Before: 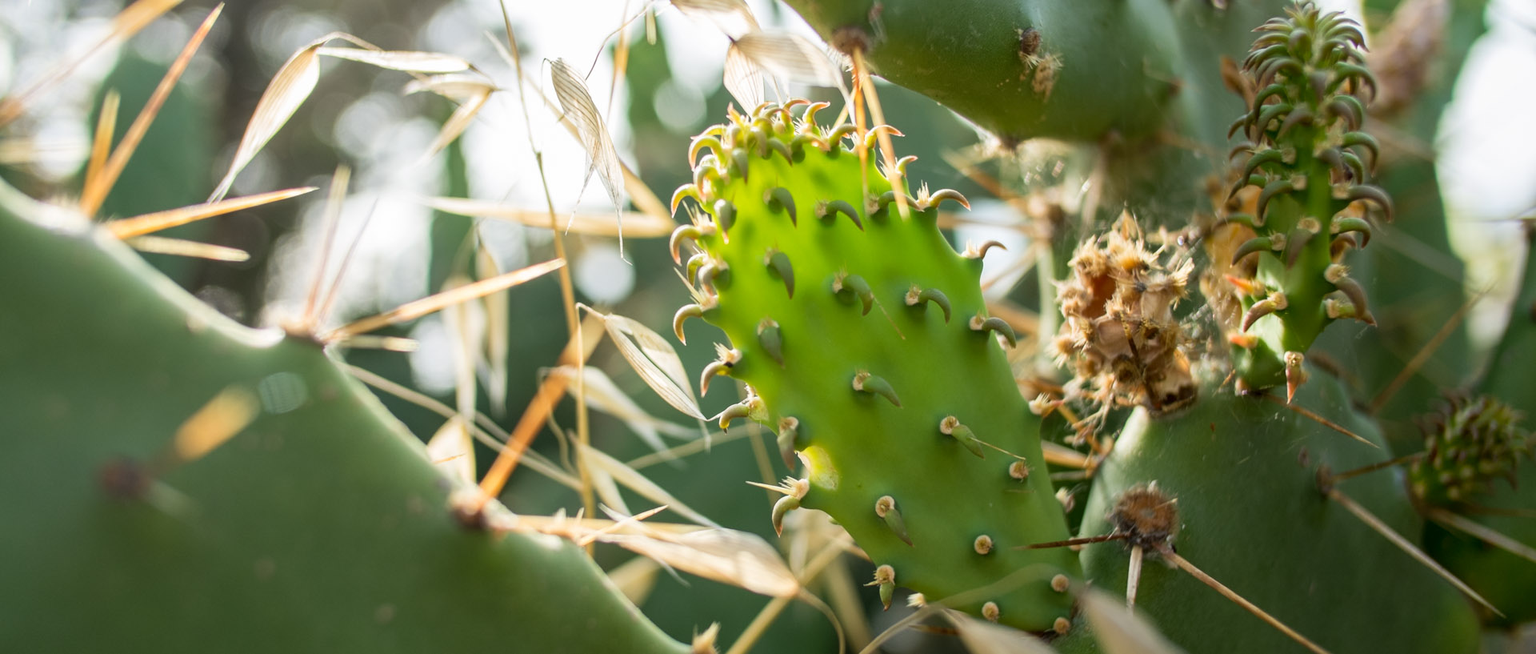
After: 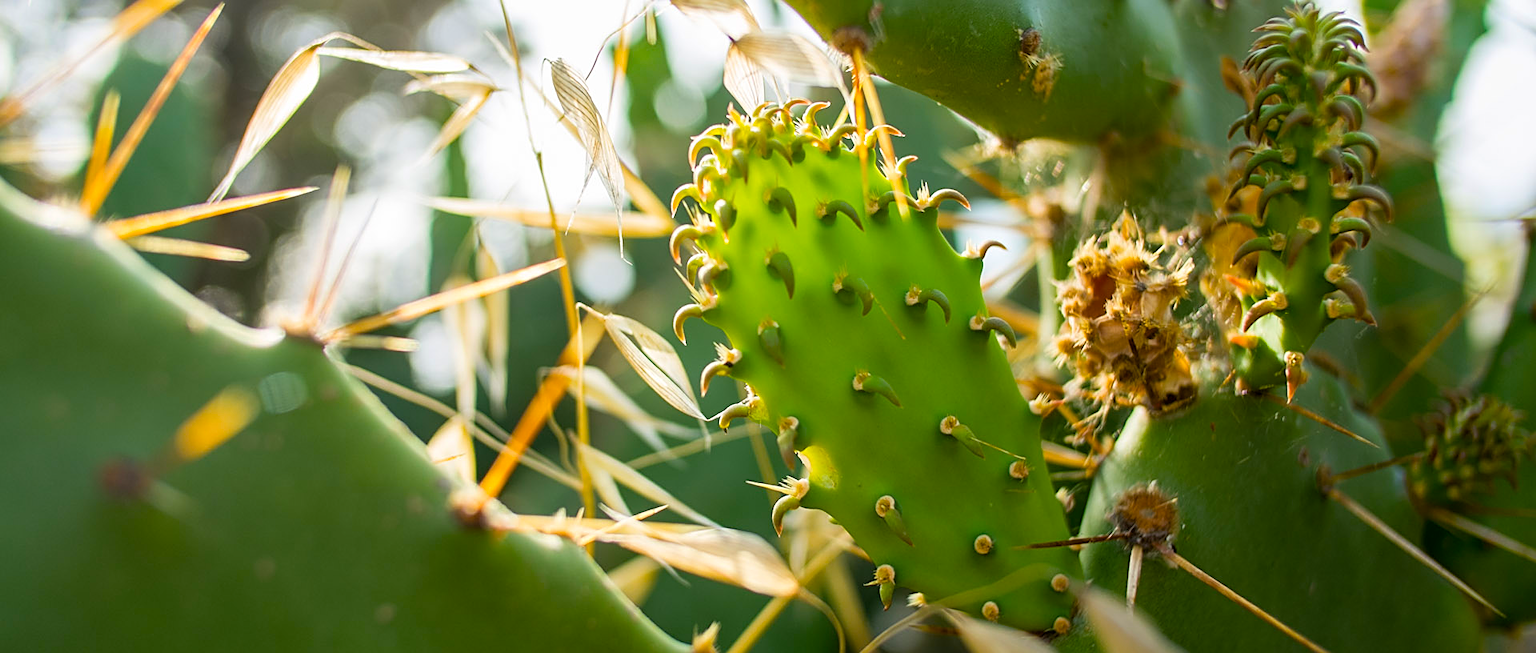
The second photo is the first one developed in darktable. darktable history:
color balance rgb: linear chroma grading › global chroma 15%, perceptual saturation grading › global saturation 30%
sharpen: on, module defaults
tone equalizer: on, module defaults
